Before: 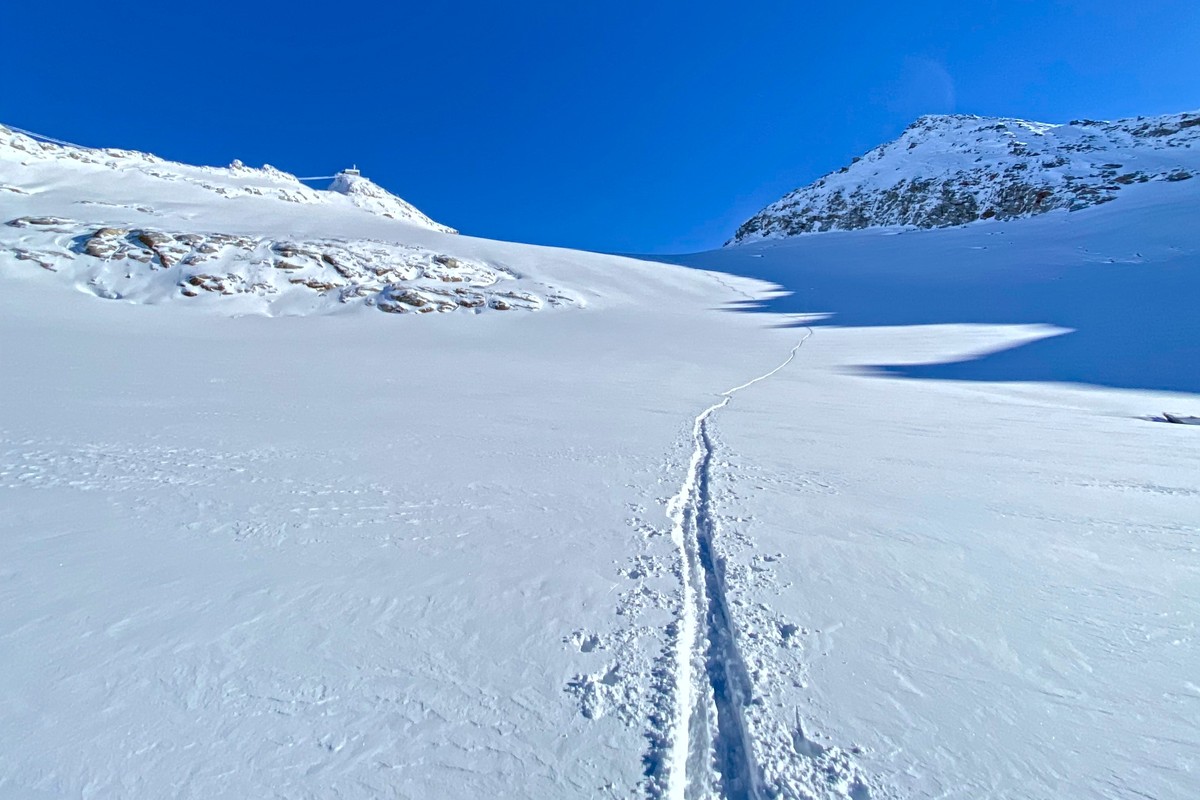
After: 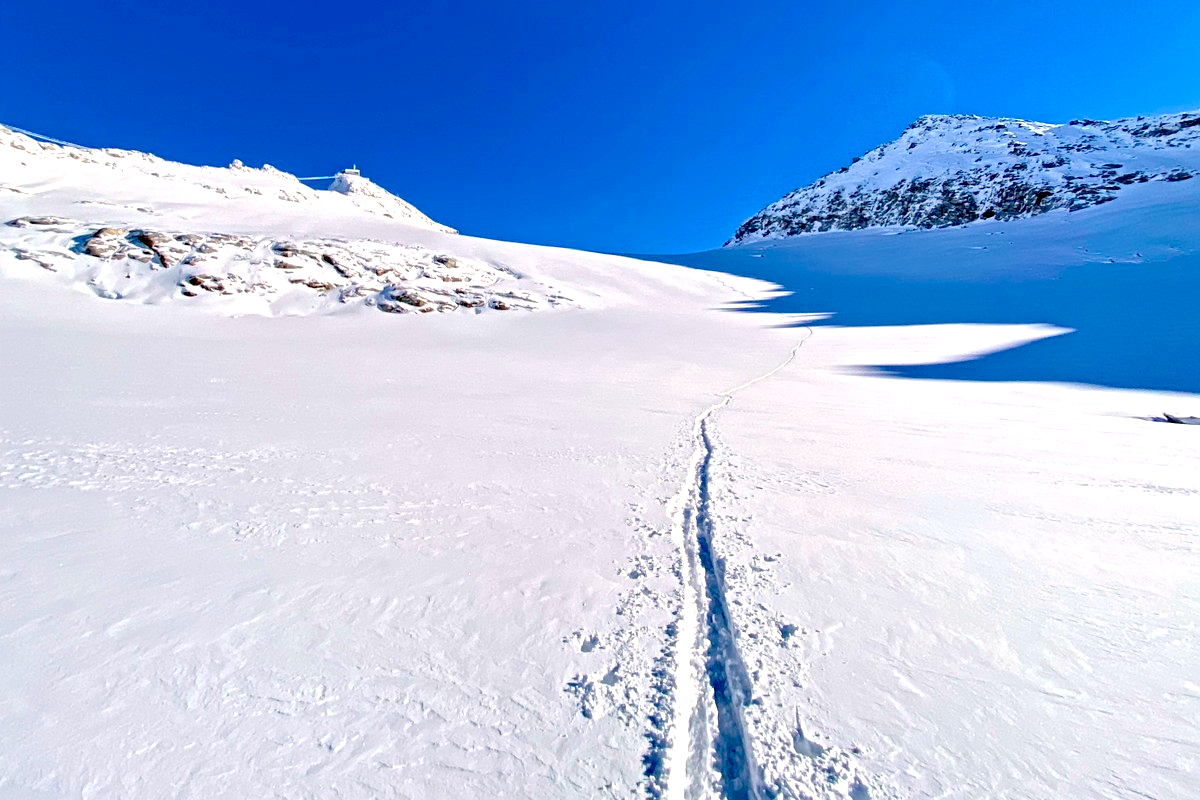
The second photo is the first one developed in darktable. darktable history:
exposure: black level correction 0.04, exposure 0.5 EV, compensate highlight preservation false
white balance: red 1.127, blue 0.943
